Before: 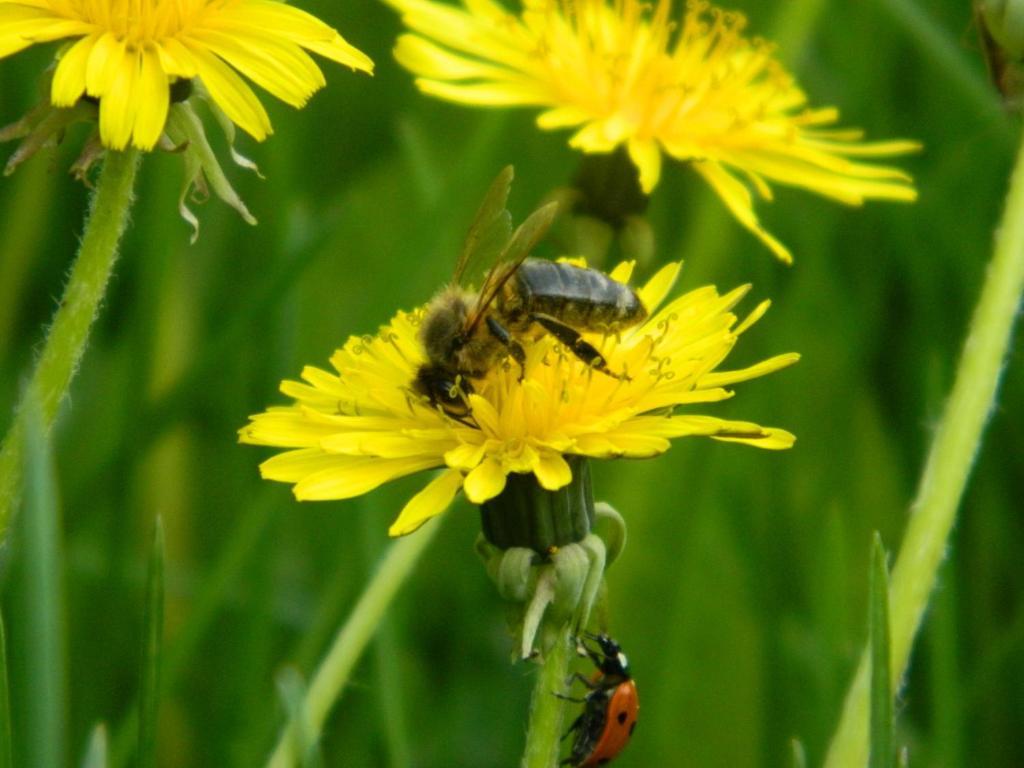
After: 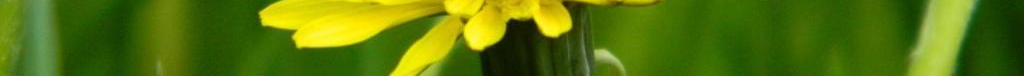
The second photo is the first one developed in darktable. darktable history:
crop and rotate: top 59.084%, bottom 30.916%
